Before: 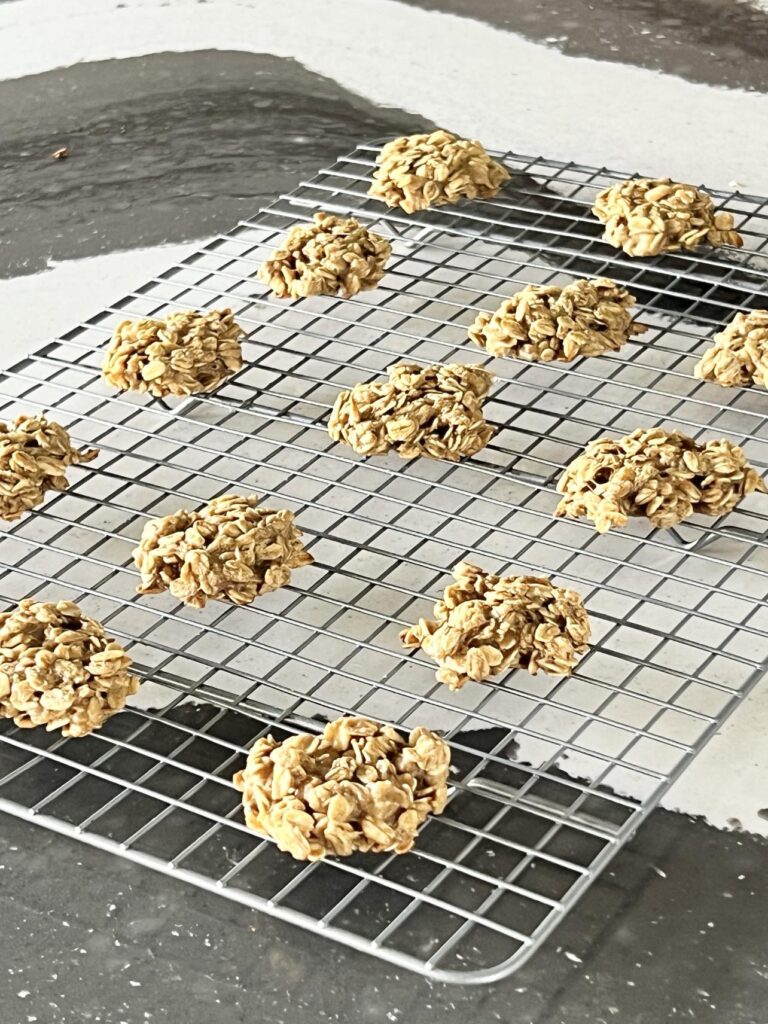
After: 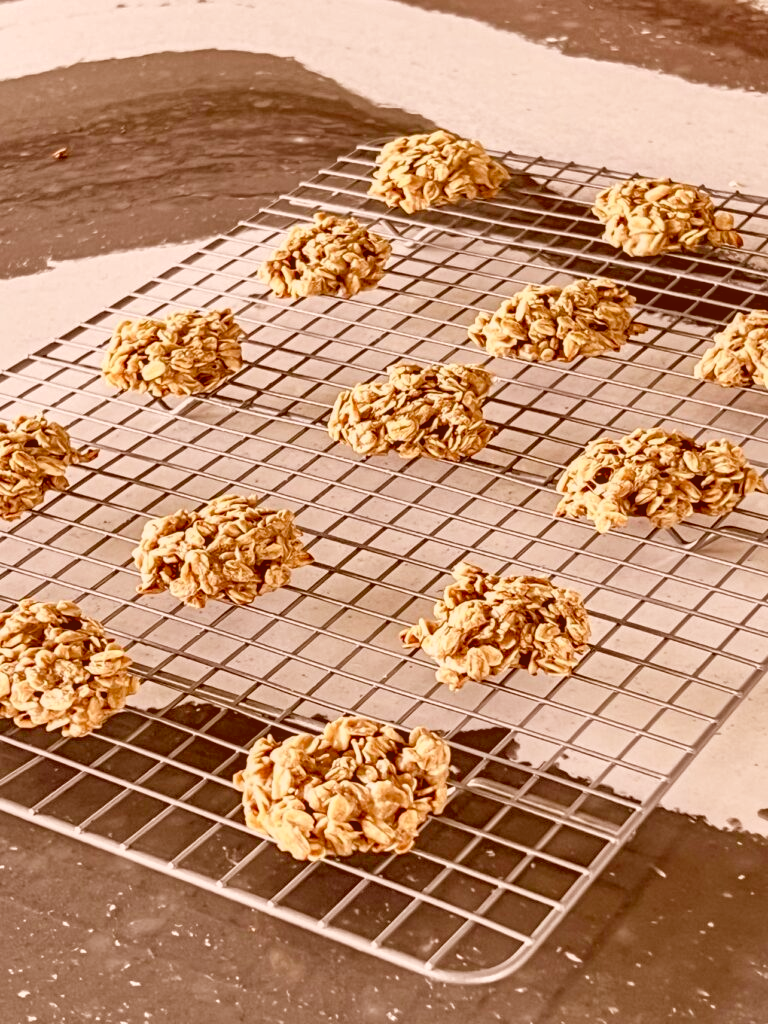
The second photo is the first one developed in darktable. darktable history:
local contrast: on, module defaults
contrast brightness saturation: contrast -0.294
color correction: highlights a* 9.27, highlights b* 8.94, shadows a* 39.81, shadows b* 39.44, saturation 0.819
color balance rgb: shadows lift › luminance -7.709%, shadows lift › chroma 2.118%, shadows lift › hue 164.42°, global offset › luminance -1.416%, perceptual saturation grading › global saturation 20%, perceptual saturation grading › highlights -49.238%, perceptual saturation grading › shadows 25.014%, perceptual brilliance grading › highlights 11.718%
